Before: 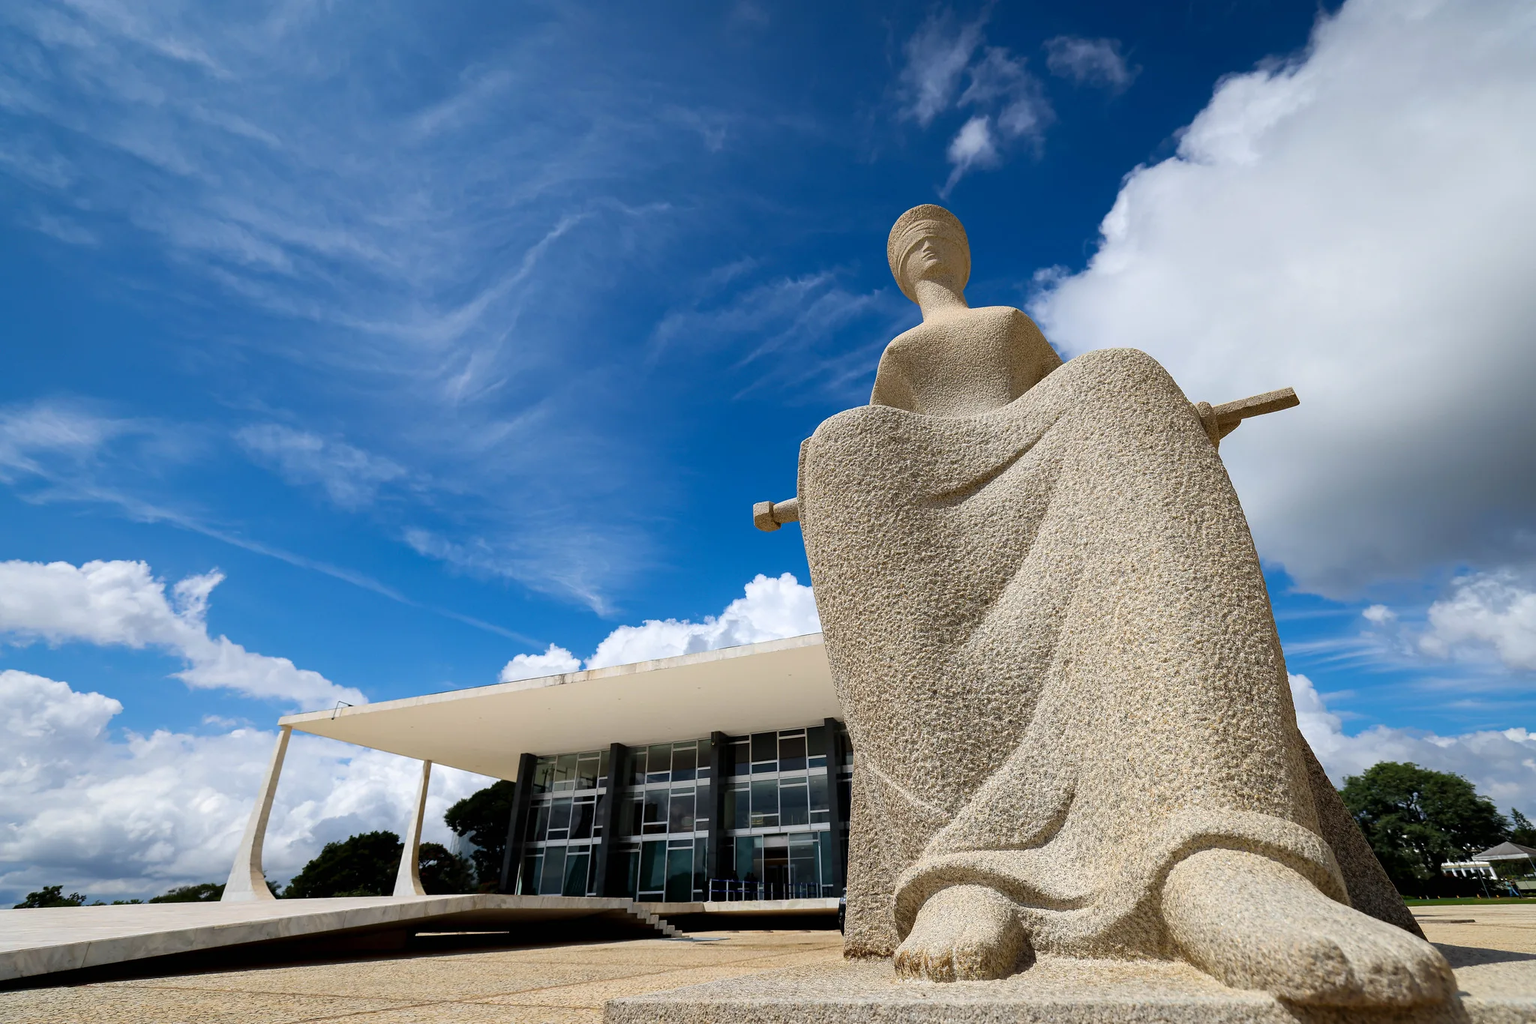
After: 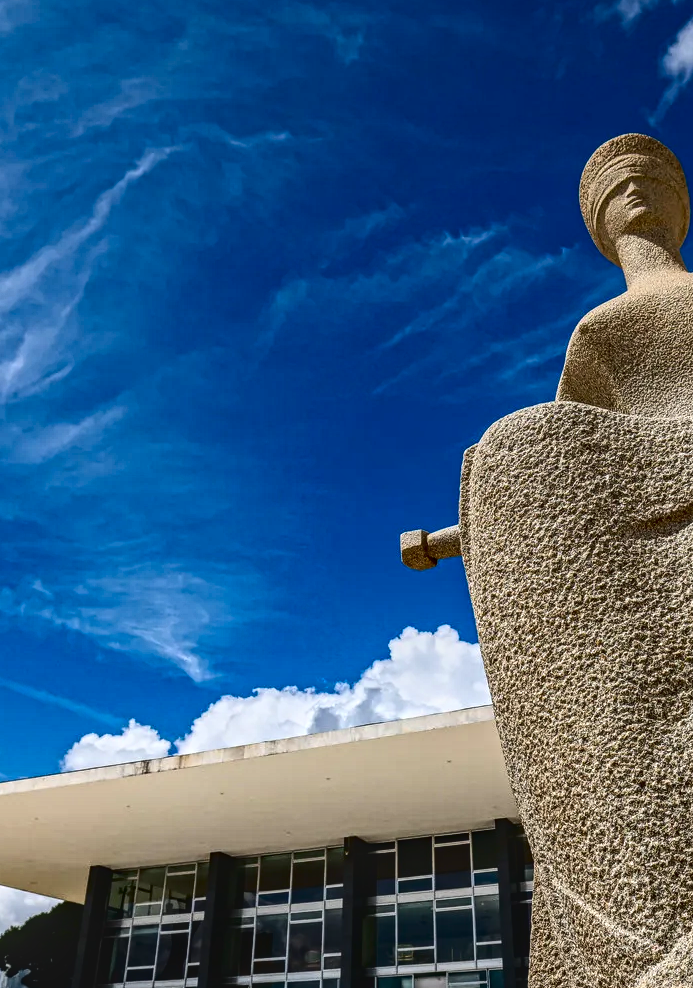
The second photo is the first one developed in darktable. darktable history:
local contrast: highlights 2%, shadows 1%, detail 134%
contrast equalizer: y [[0.5, 0.501, 0.525, 0.597, 0.58, 0.514], [0.5 ×6], [0.5 ×6], [0 ×6], [0 ×6]]
contrast brightness saturation: contrast 0.223, brightness -0.193, saturation 0.234
crop and rotate: left 29.495%, top 10.249%, right 36.647%, bottom 17.388%
